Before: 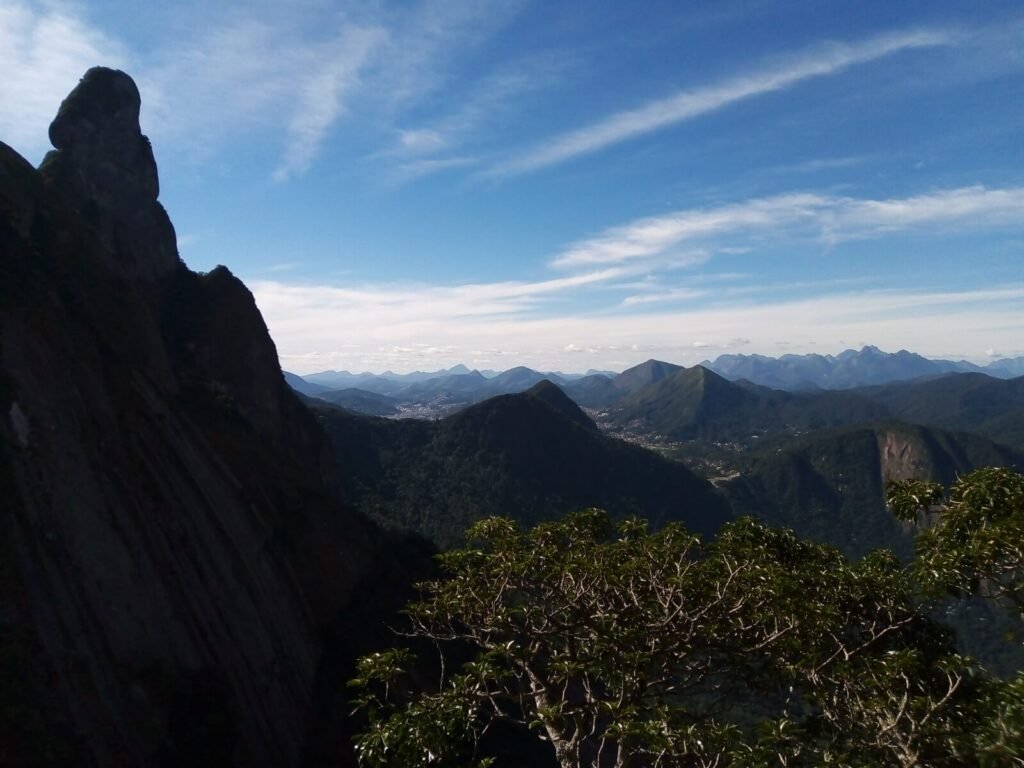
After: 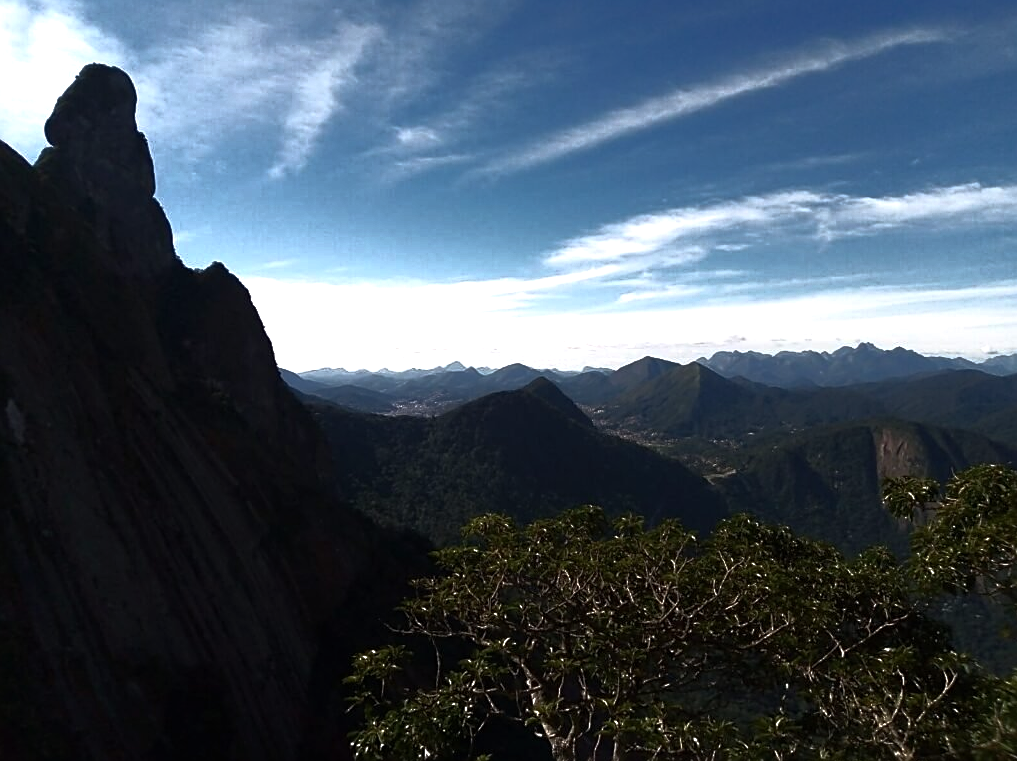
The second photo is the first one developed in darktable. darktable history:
crop: left 0.434%, top 0.485%, right 0.244%, bottom 0.386%
exposure: exposure 0.722 EV, compensate highlight preservation false
base curve: curves: ch0 [(0, 0) (0.564, 0.291) (0.802, 0.731) (1, 1)]
sharpen: on, module defaults
